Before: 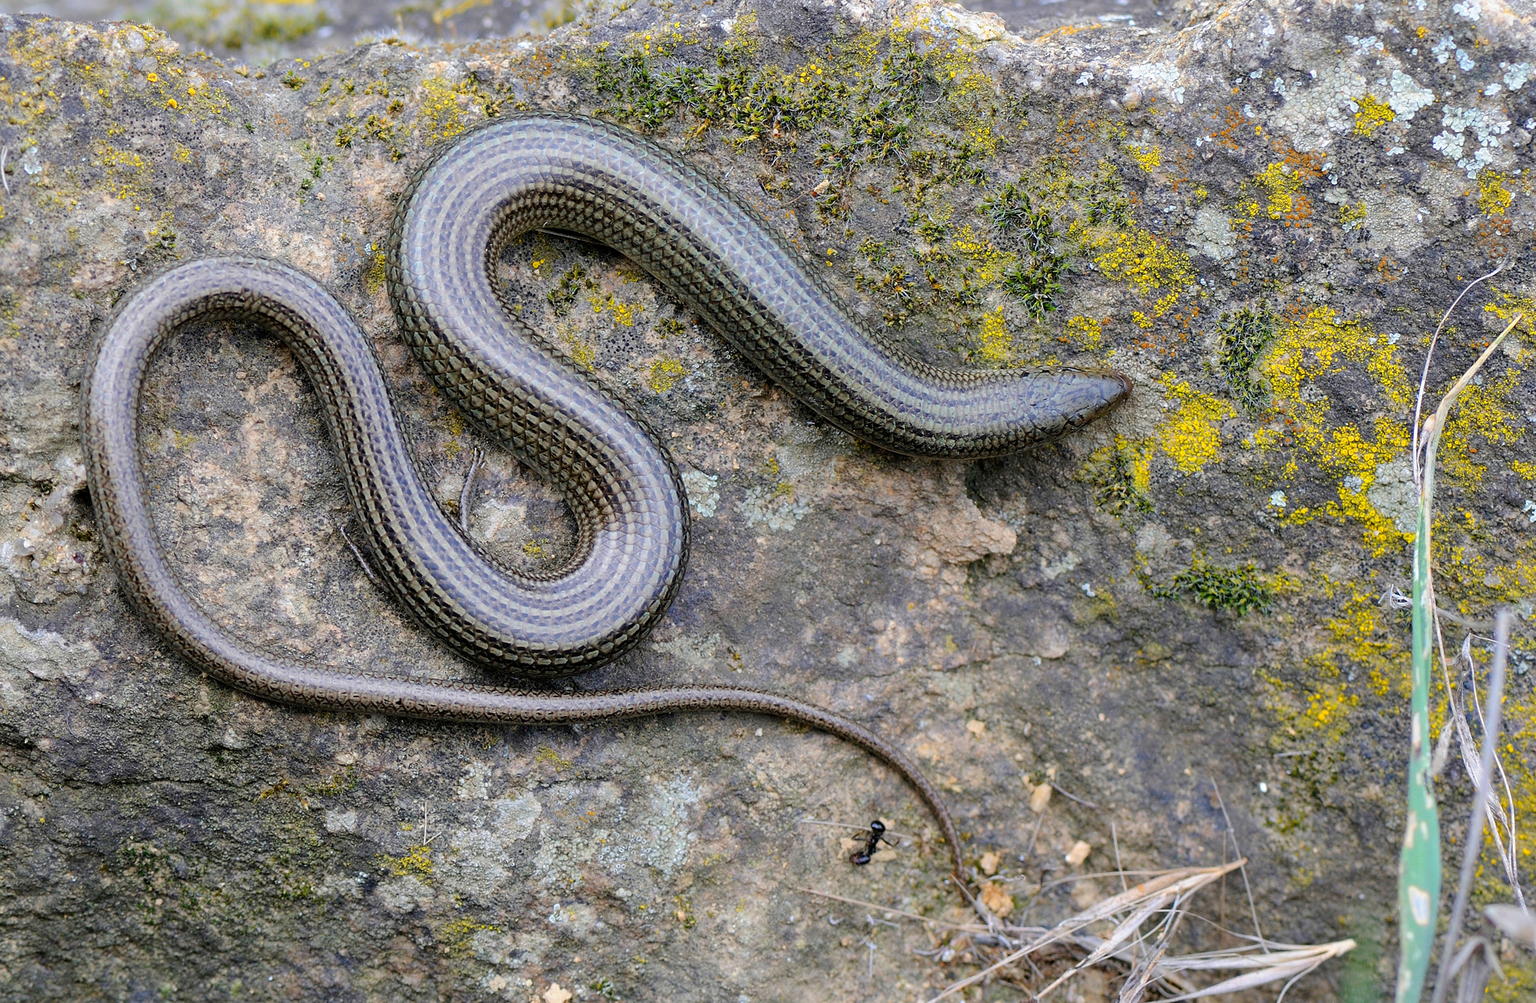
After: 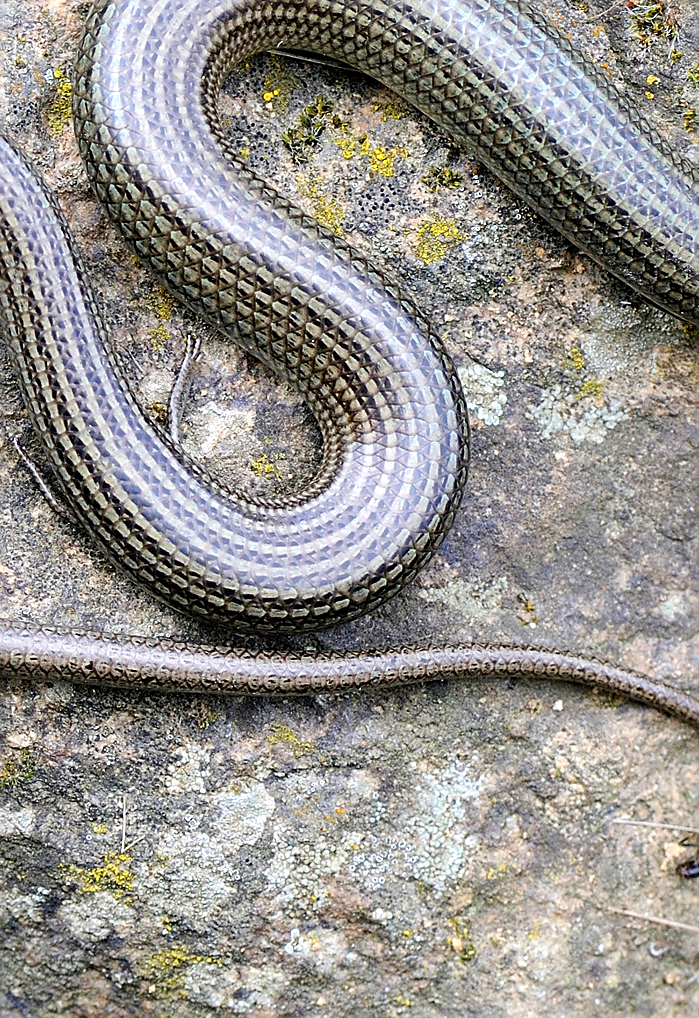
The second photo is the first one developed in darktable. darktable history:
contrast brightness saturation: contrast 0.009, saturation -0.07
sharpen: on, module defaults
crop and rotate: left 21.518%, top 19.063%, right 43.525%, bottom 2.979%
exposure: exposure 0.609 EV, compensate exposure bias true, compensate highlight preservation false
